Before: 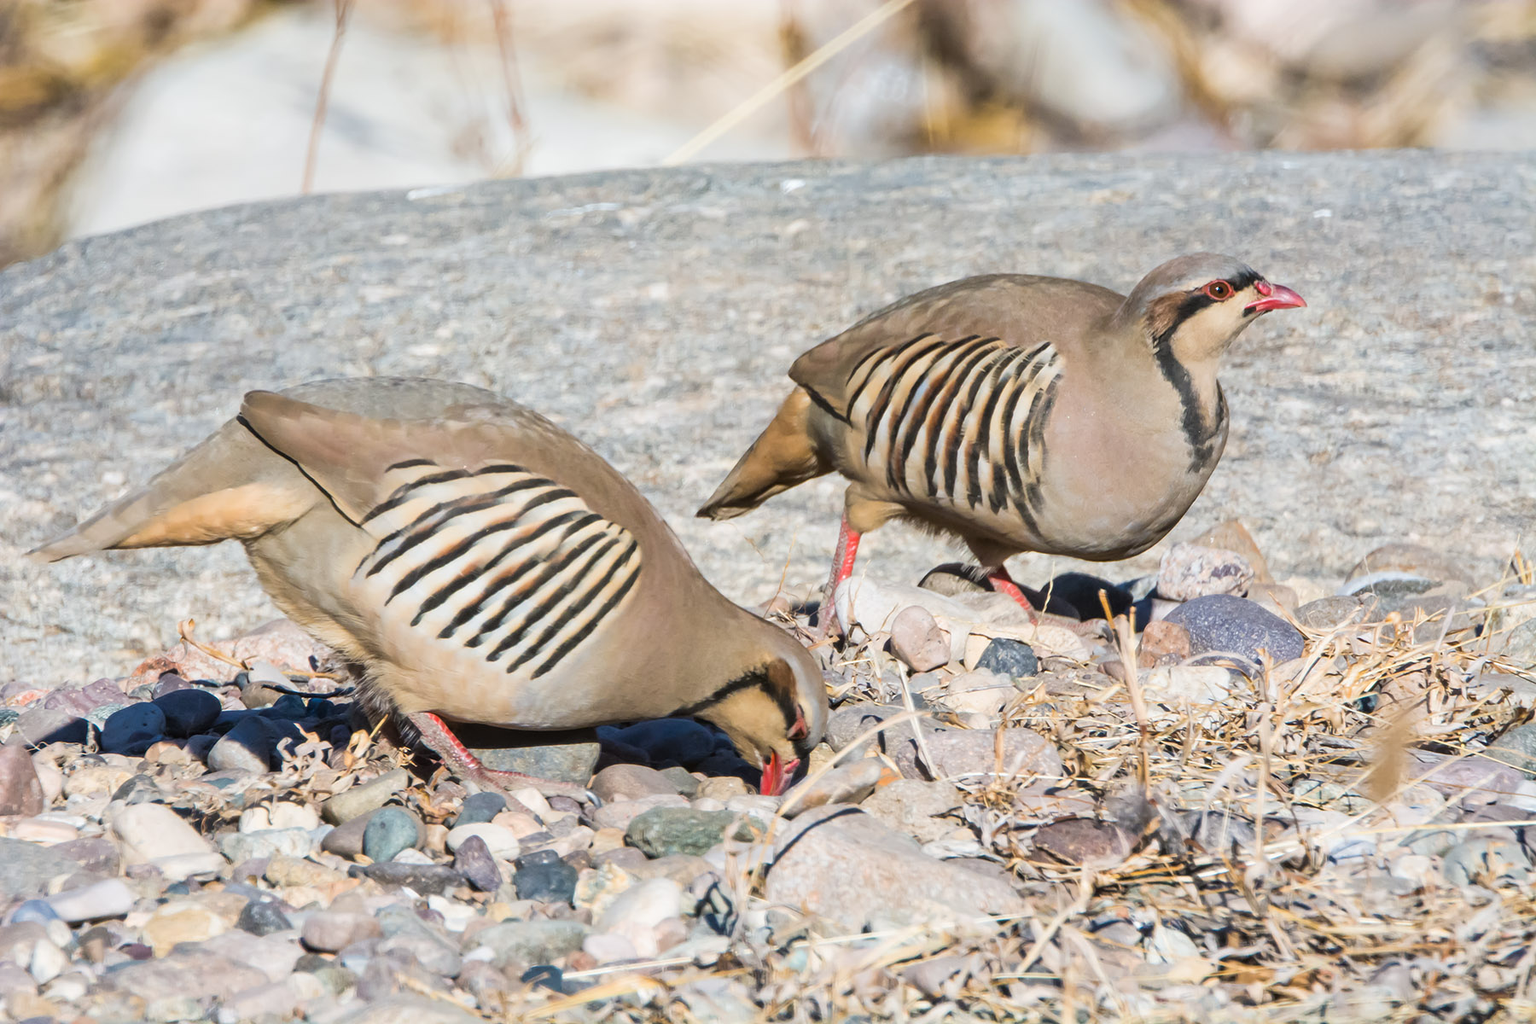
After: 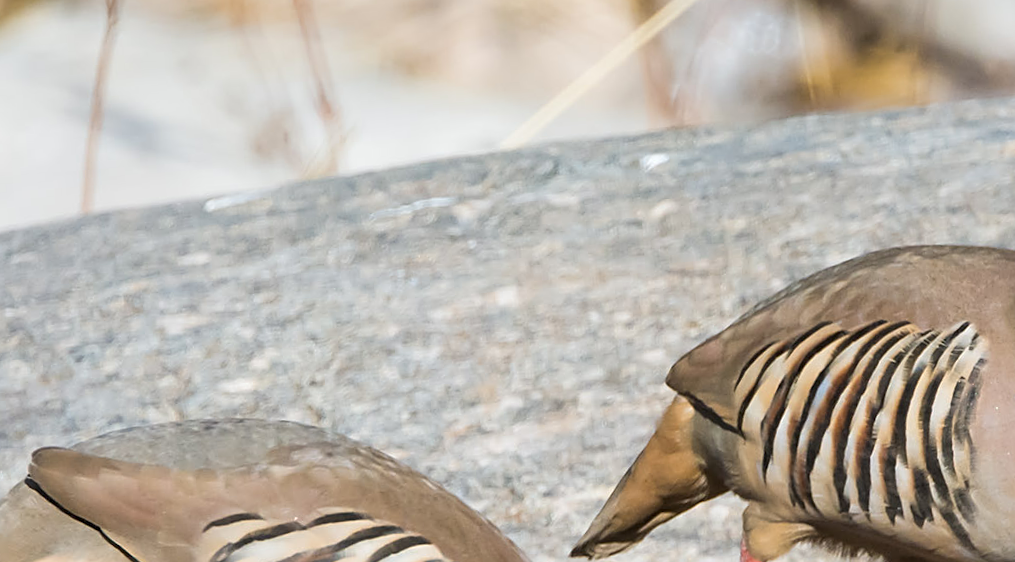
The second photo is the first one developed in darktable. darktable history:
sharpen: on, module defaults
crop: left 15.306%, top 9.065%, right 30.789%, bottom 48.638%
rotate and perspective: rotation -4.25°, automatic cropping off
